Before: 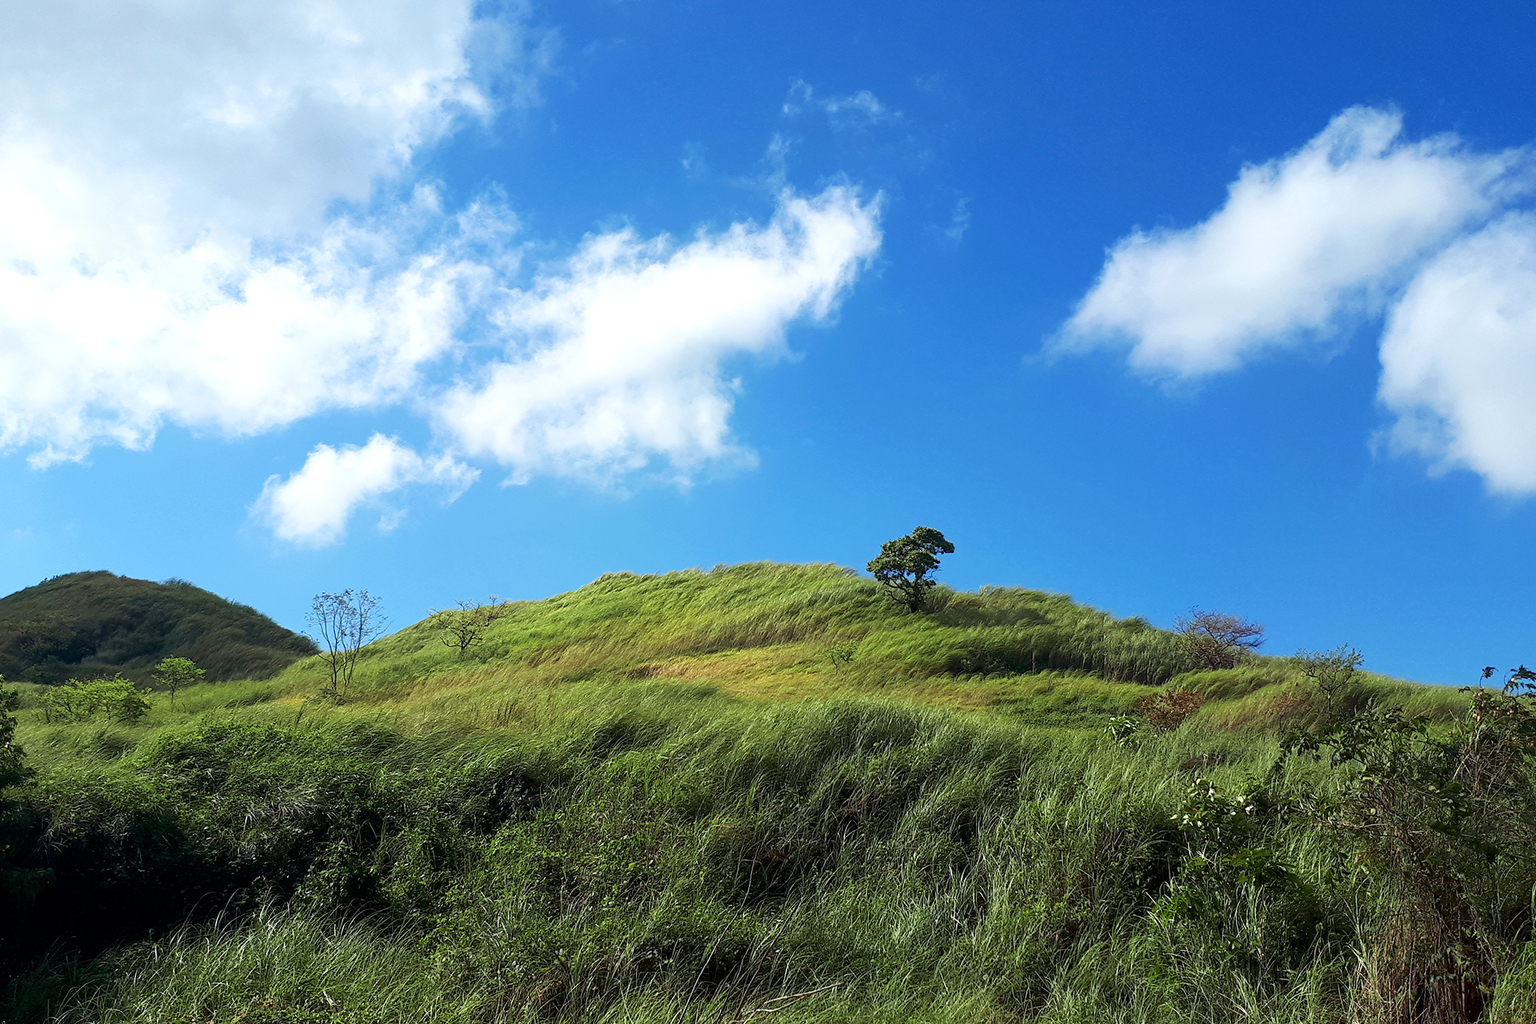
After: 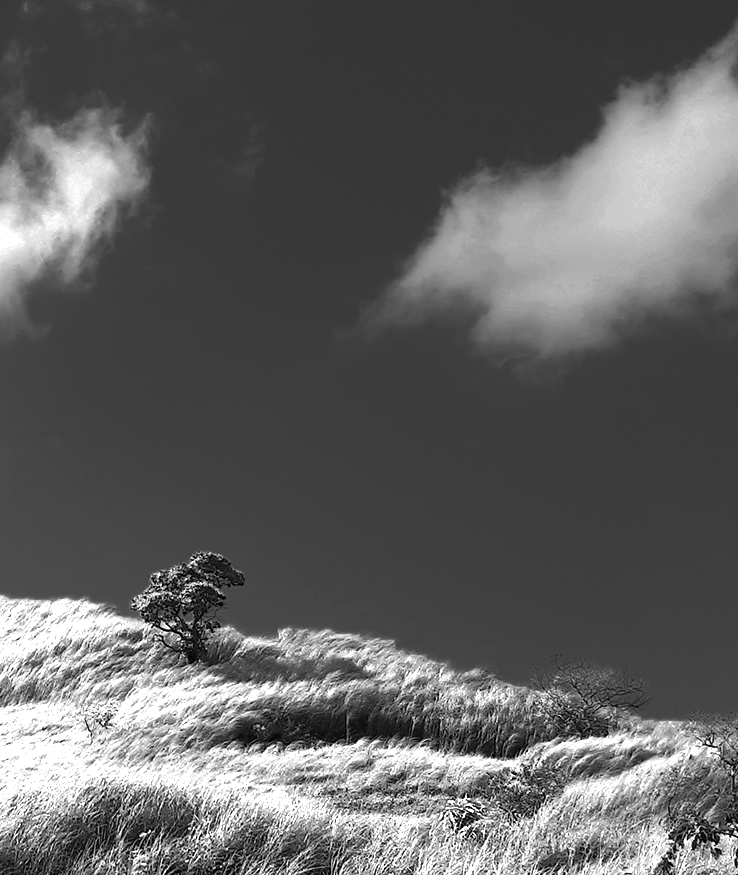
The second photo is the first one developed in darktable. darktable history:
levels: mode automatic, black 0.023%, white 99.97%, levels [0.062, 0.494, 0.925]
crop and rotate: left 49.936%, top 10.094%, right 13.136%, bottom 24.256%
color zones: curves: ch0 [(0, 0.554) (0.146, 0.662) (0.293, 0.86) (0.503, 0.774) (0.637, 0.106) (0.74, 0.072) (0.866, 0.488) (0.998, 0.569)]; ch1 [(0, 0) (0.143, 0) (0.286, 0) (0.429, 0) (0.571, 0) (0.714, 0) (0.857, 0)]
